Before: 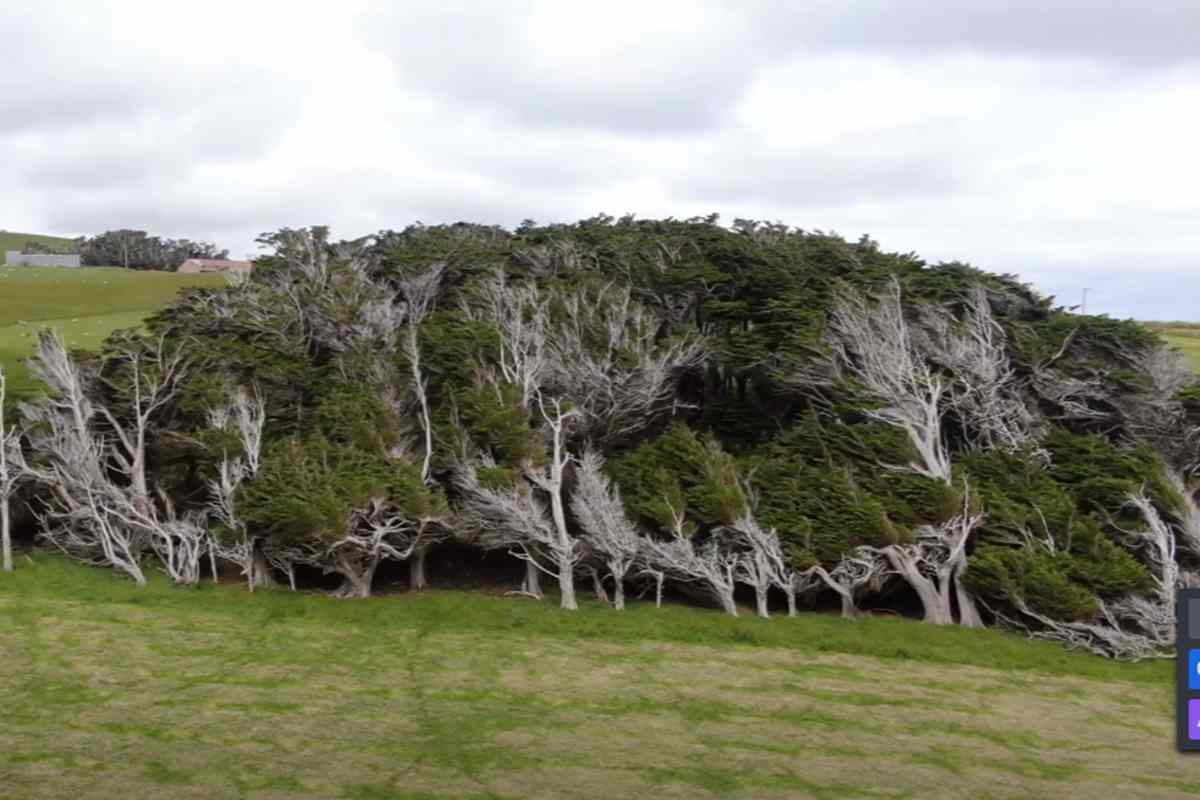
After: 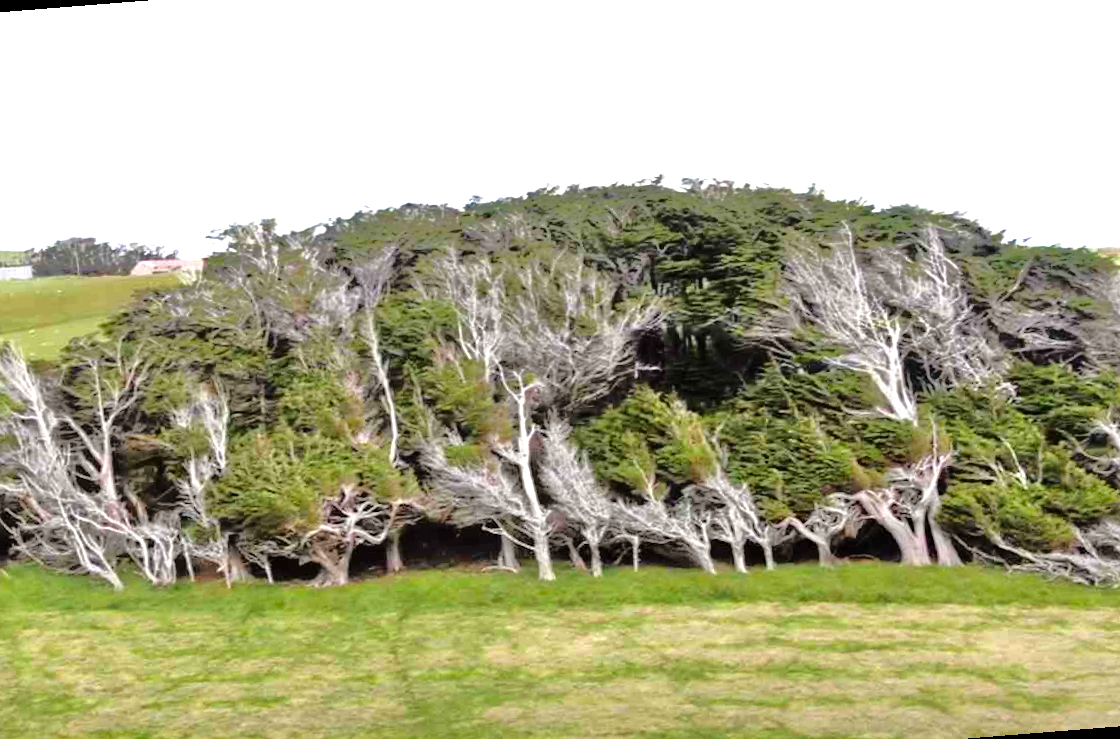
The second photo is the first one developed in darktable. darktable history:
levels: levels [0, 0.352, 0.703]
tone equalizer: -8 EV -0.528 EV, -7 EV -0.319 EV, -6 EV -0.083 EV, -5 EV 0.413 EV, -4 EV 0.985 EV, -3 EV 0.791 EV, -2 EV -0.01 EV, -1 EV 0.14 EV, +0 EV -0.012 EV, smoothing 1
rotate and perspective: rotation -4.57°, crop left 0.054, crop right 0.944, crop top 0.087, crop bottom 0.914
